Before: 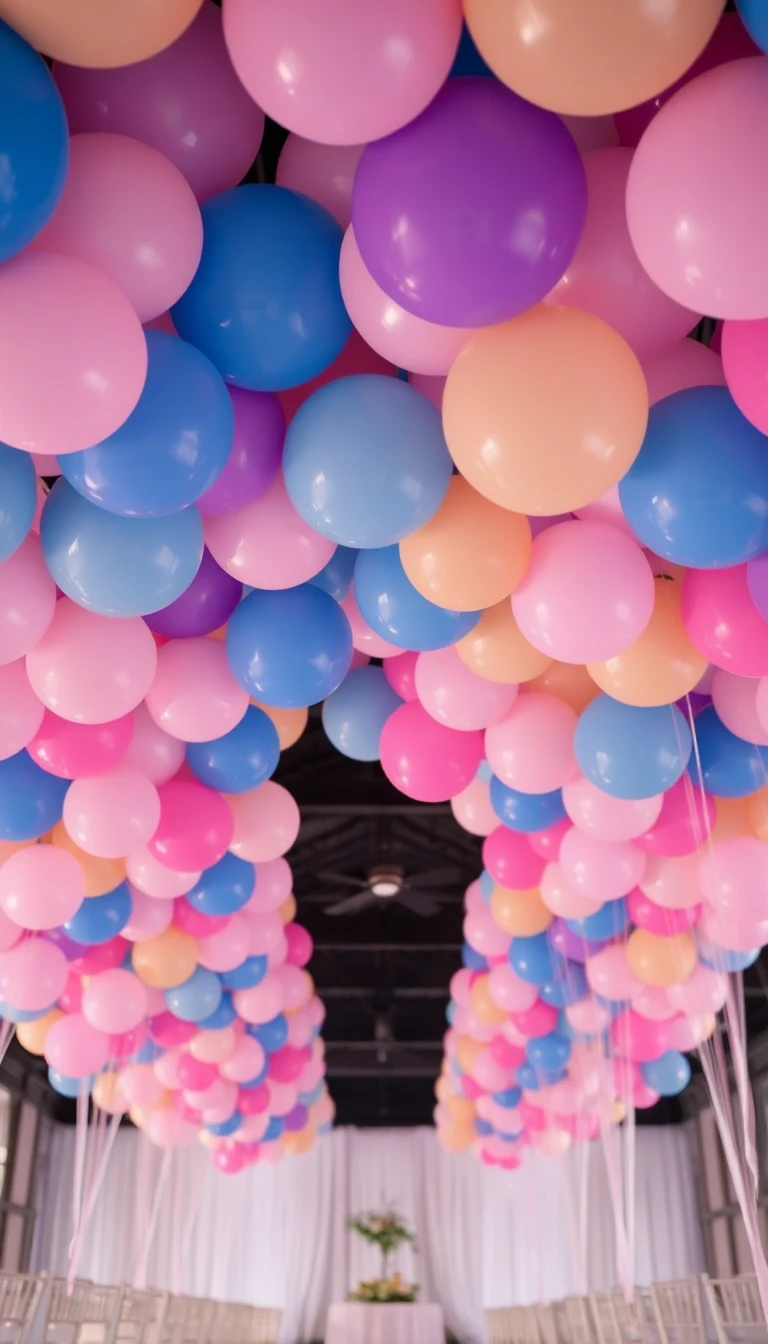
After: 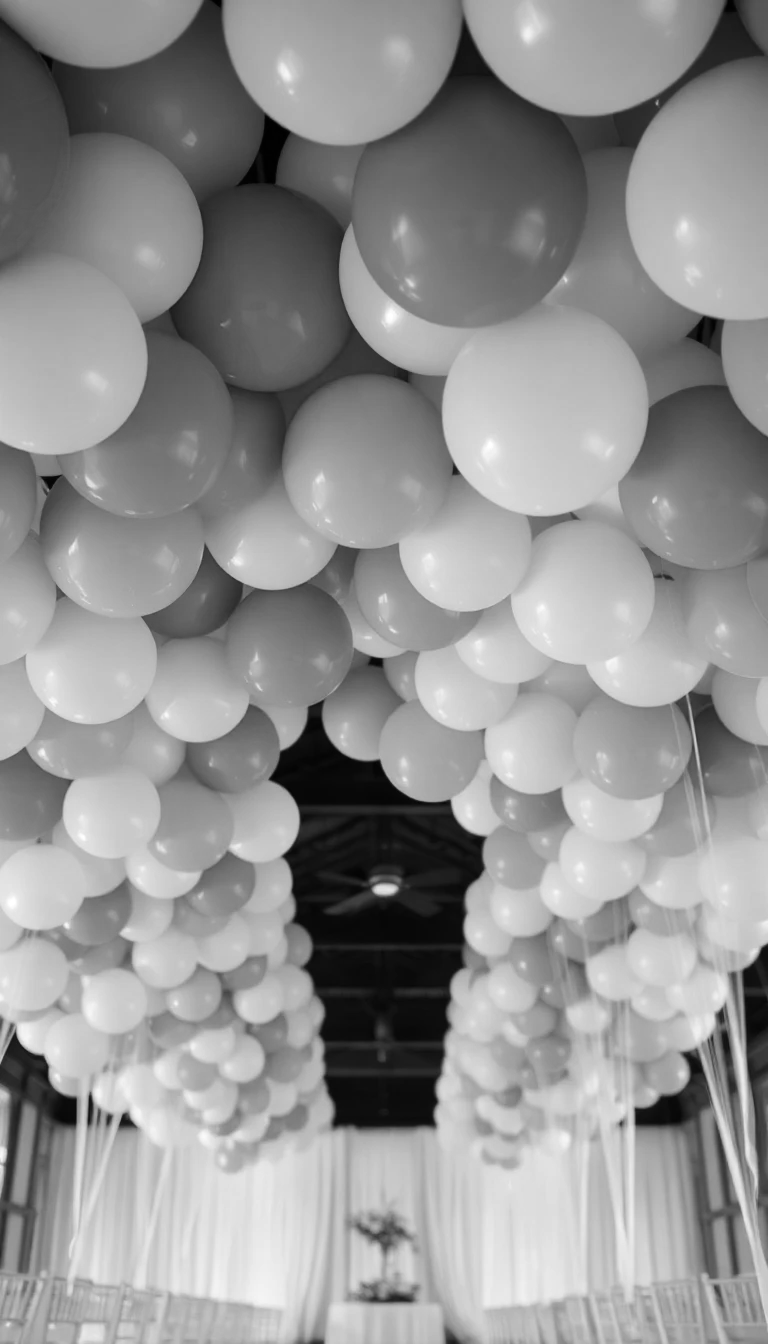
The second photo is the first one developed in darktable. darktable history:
monochrome: a 73.58, b 64.21
tone equalizer: -8 EV -0.417 EV, -7 EV -0.389 EV, -6 EV -0.333 EV, -5 EV -0.222 EV, -3 EV 0.222 EV, -2 EV 0.333 EV, -1 EV 0.389 EV, +0 EV 0.417 EV, edges refinement/feathering 500, mask exposure compensation -1.57 EV, preserve details no
